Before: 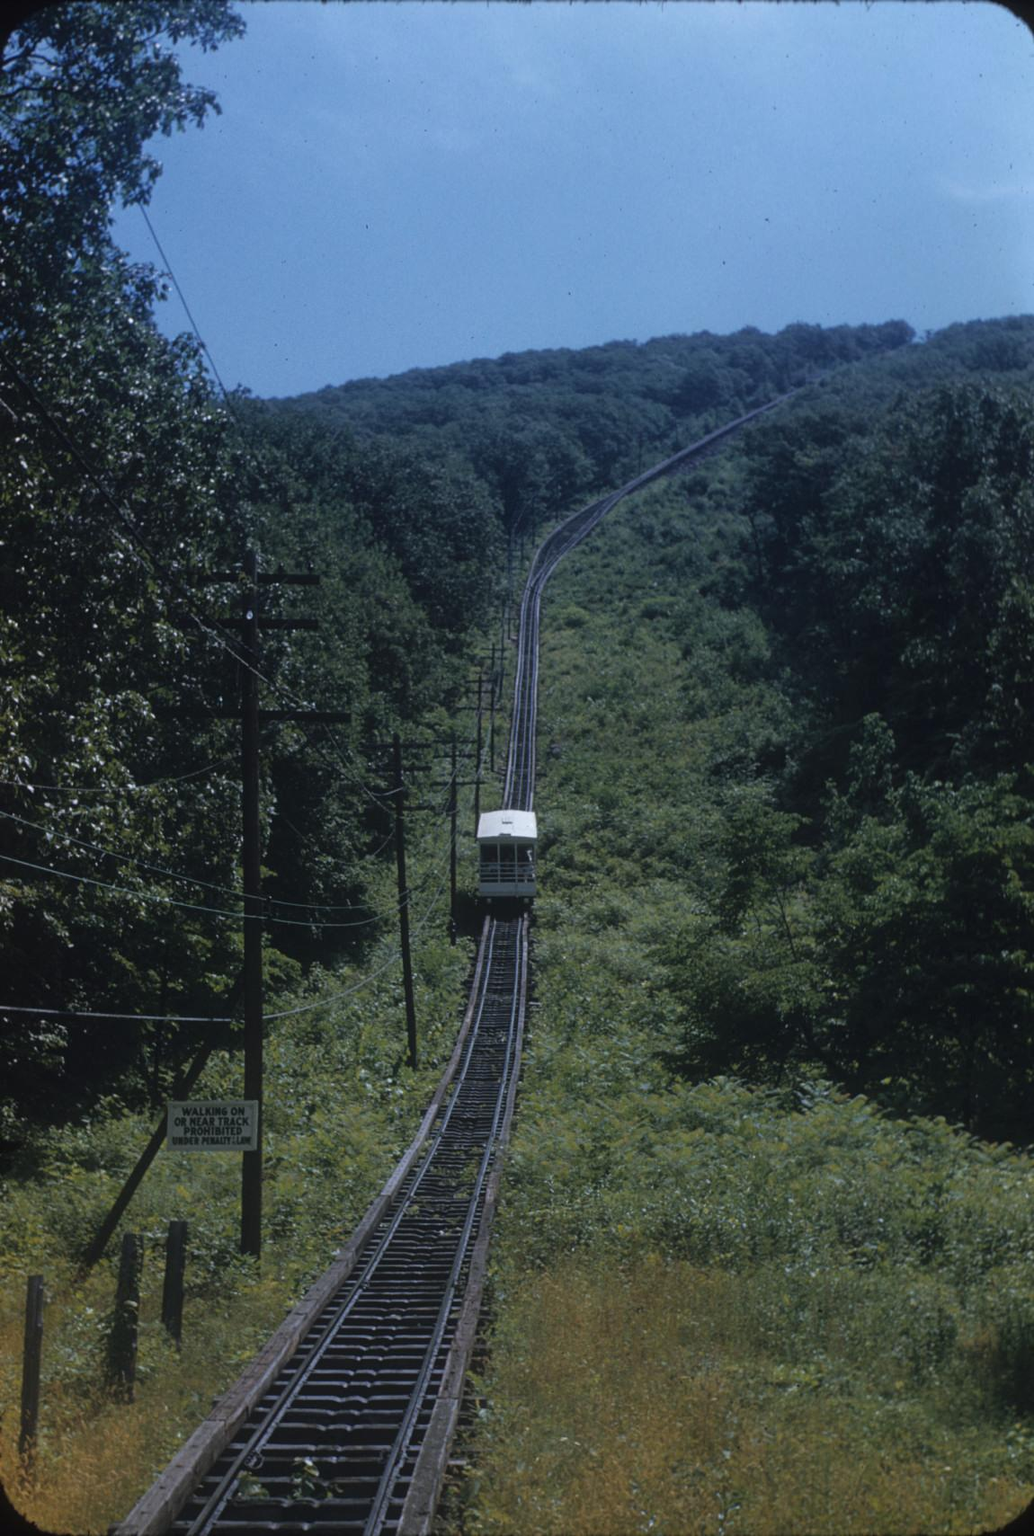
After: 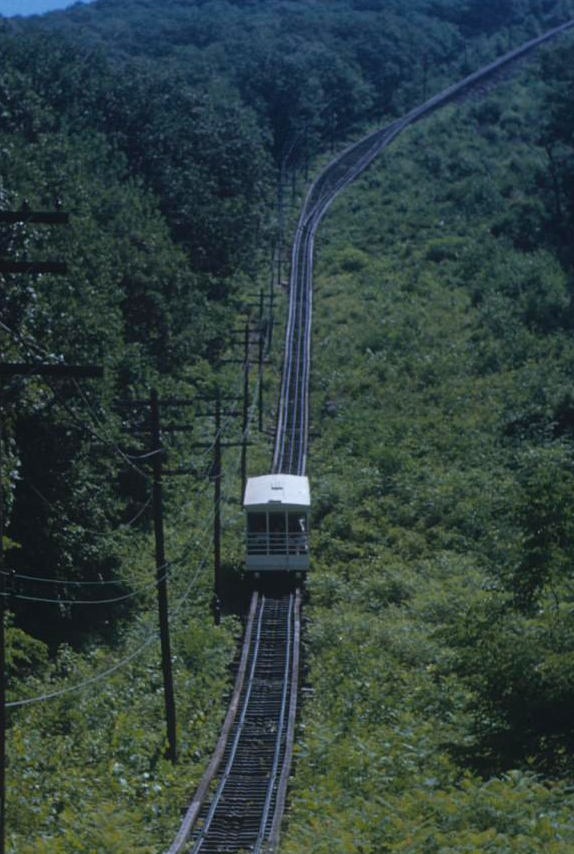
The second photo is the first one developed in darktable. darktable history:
color balance rgb: perceptual saturation grading › global saturation 20%, global vibrance 20%
rgb curve: mode RGB, independent channels
crop: left 25%, top 25%, right 25%, bottom 25%
